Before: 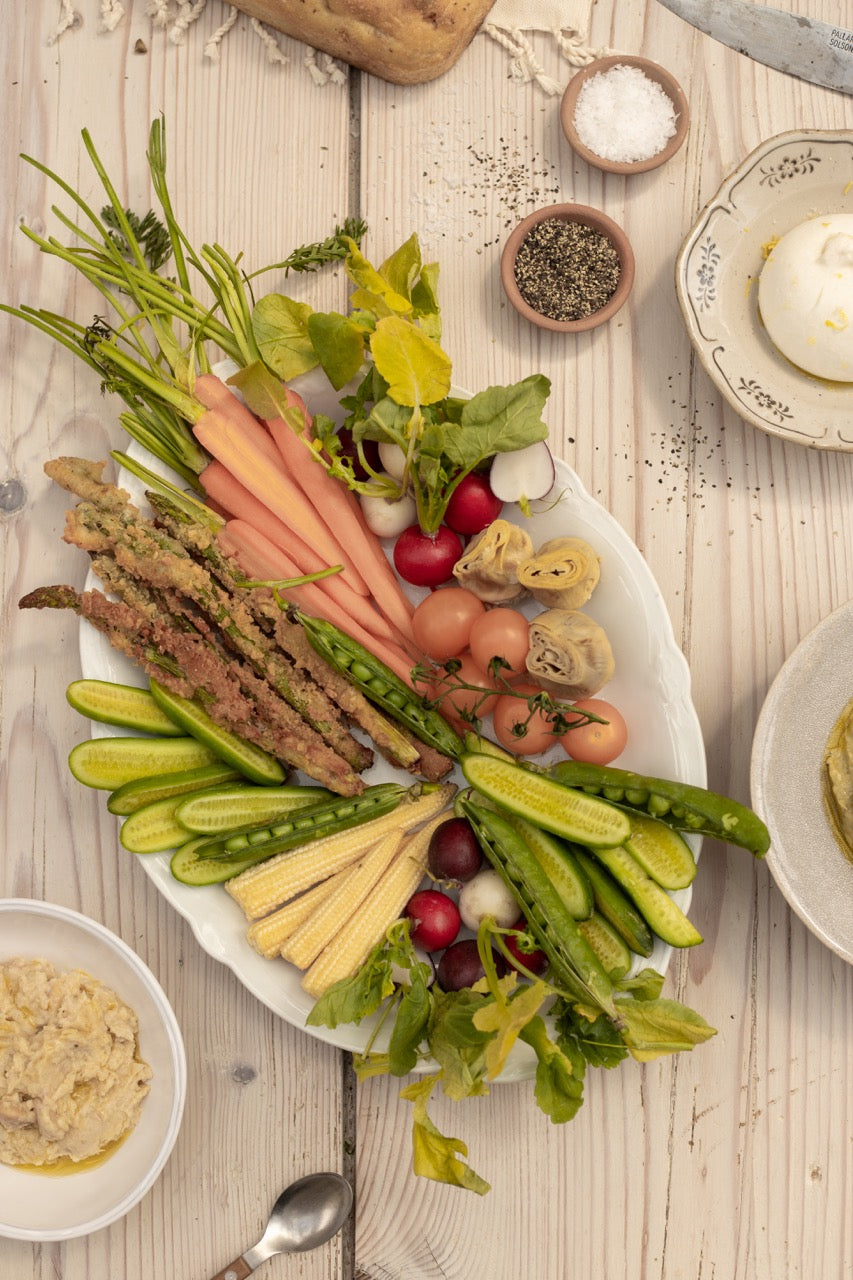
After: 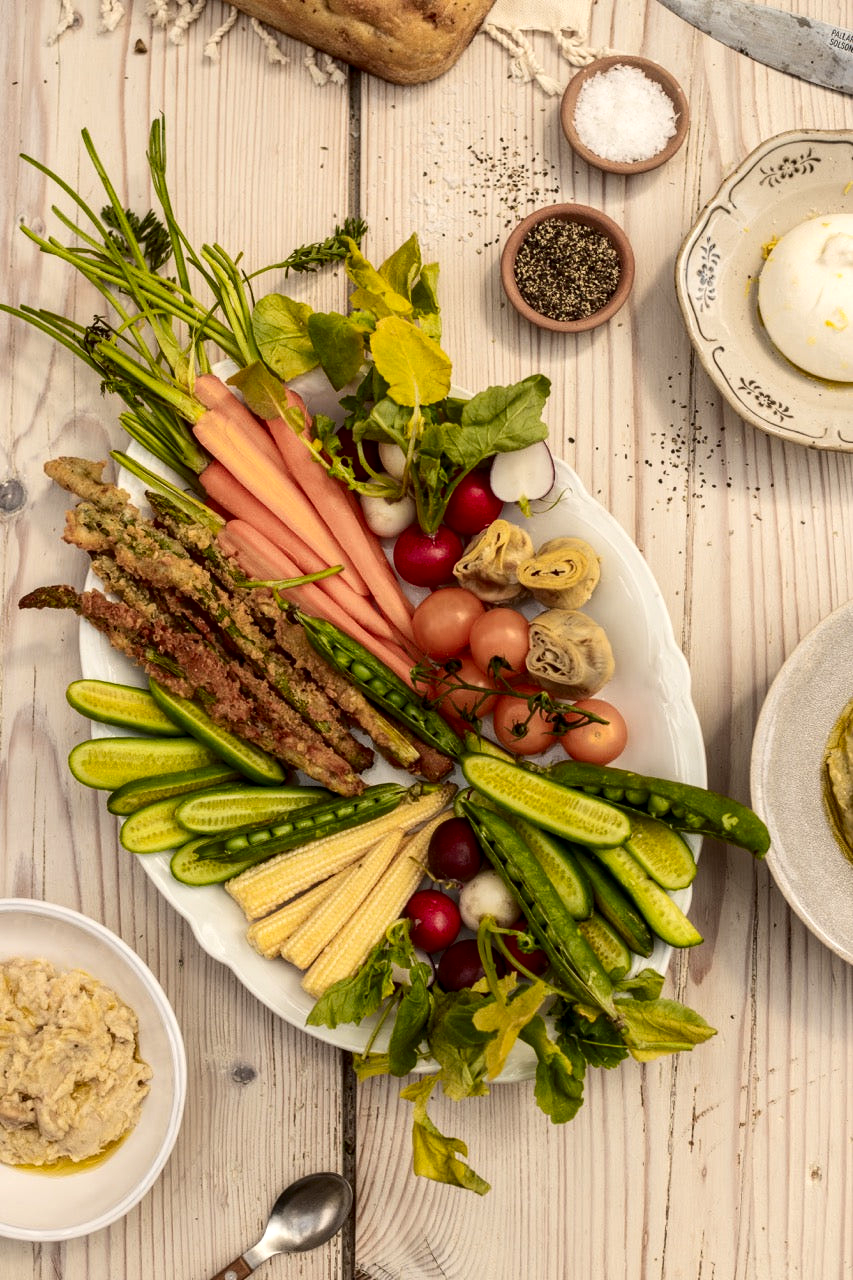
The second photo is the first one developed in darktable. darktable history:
contrast brightness saturation: contrast 0.208, brightness -0.11, saturation 0.208
local contrast: on, module defaults
